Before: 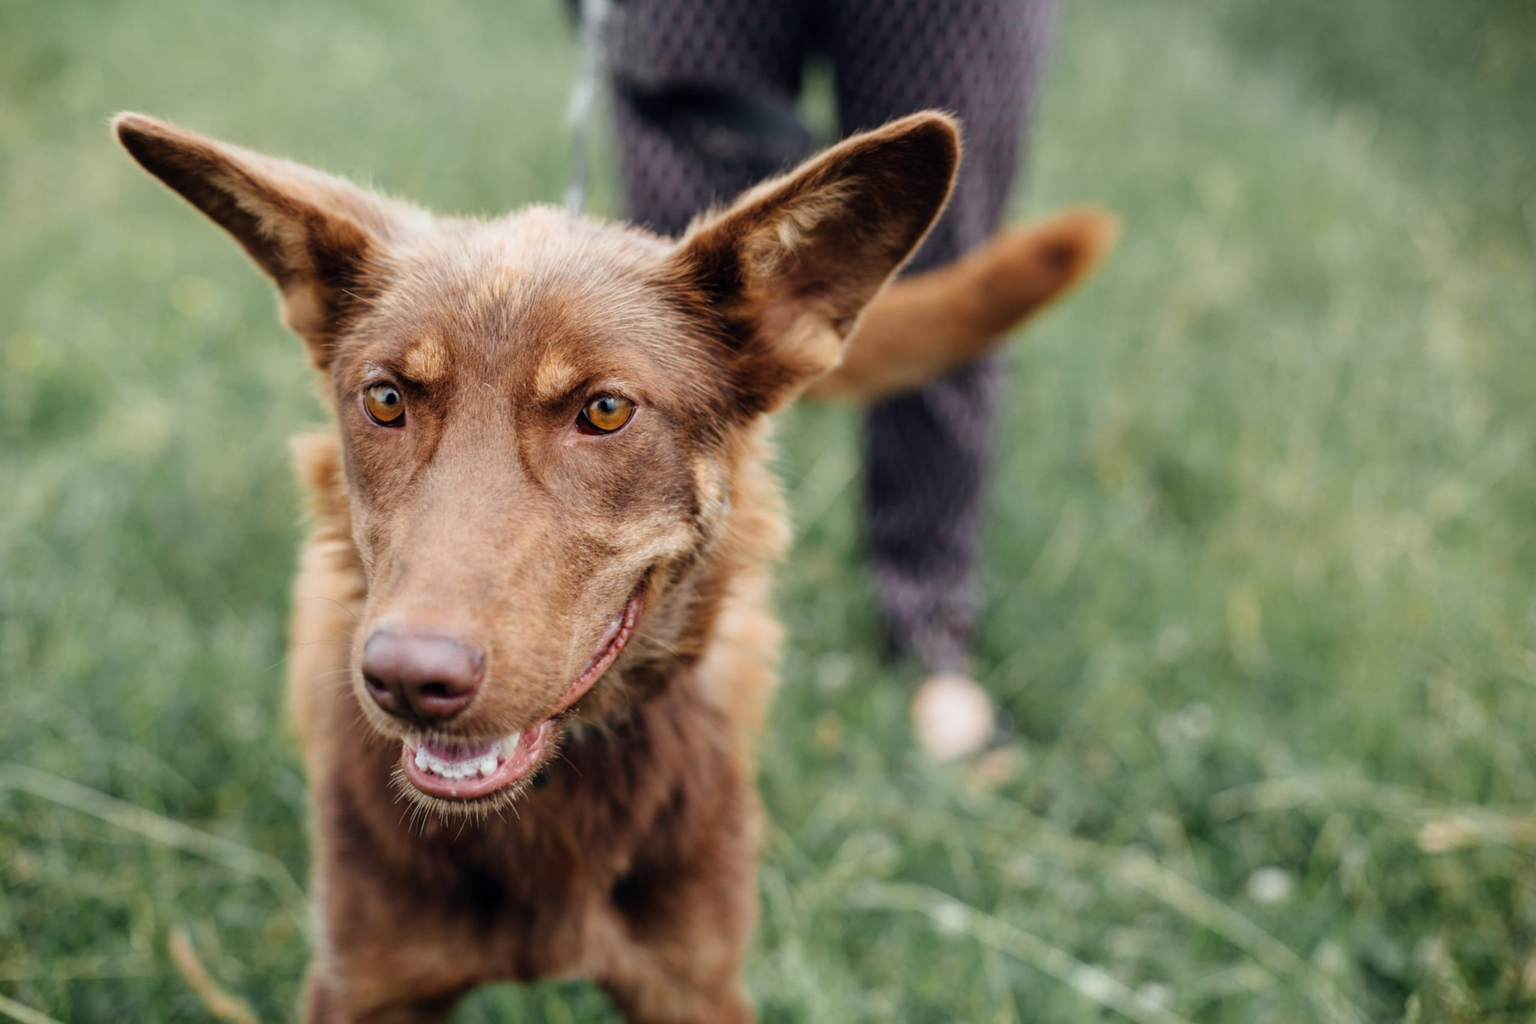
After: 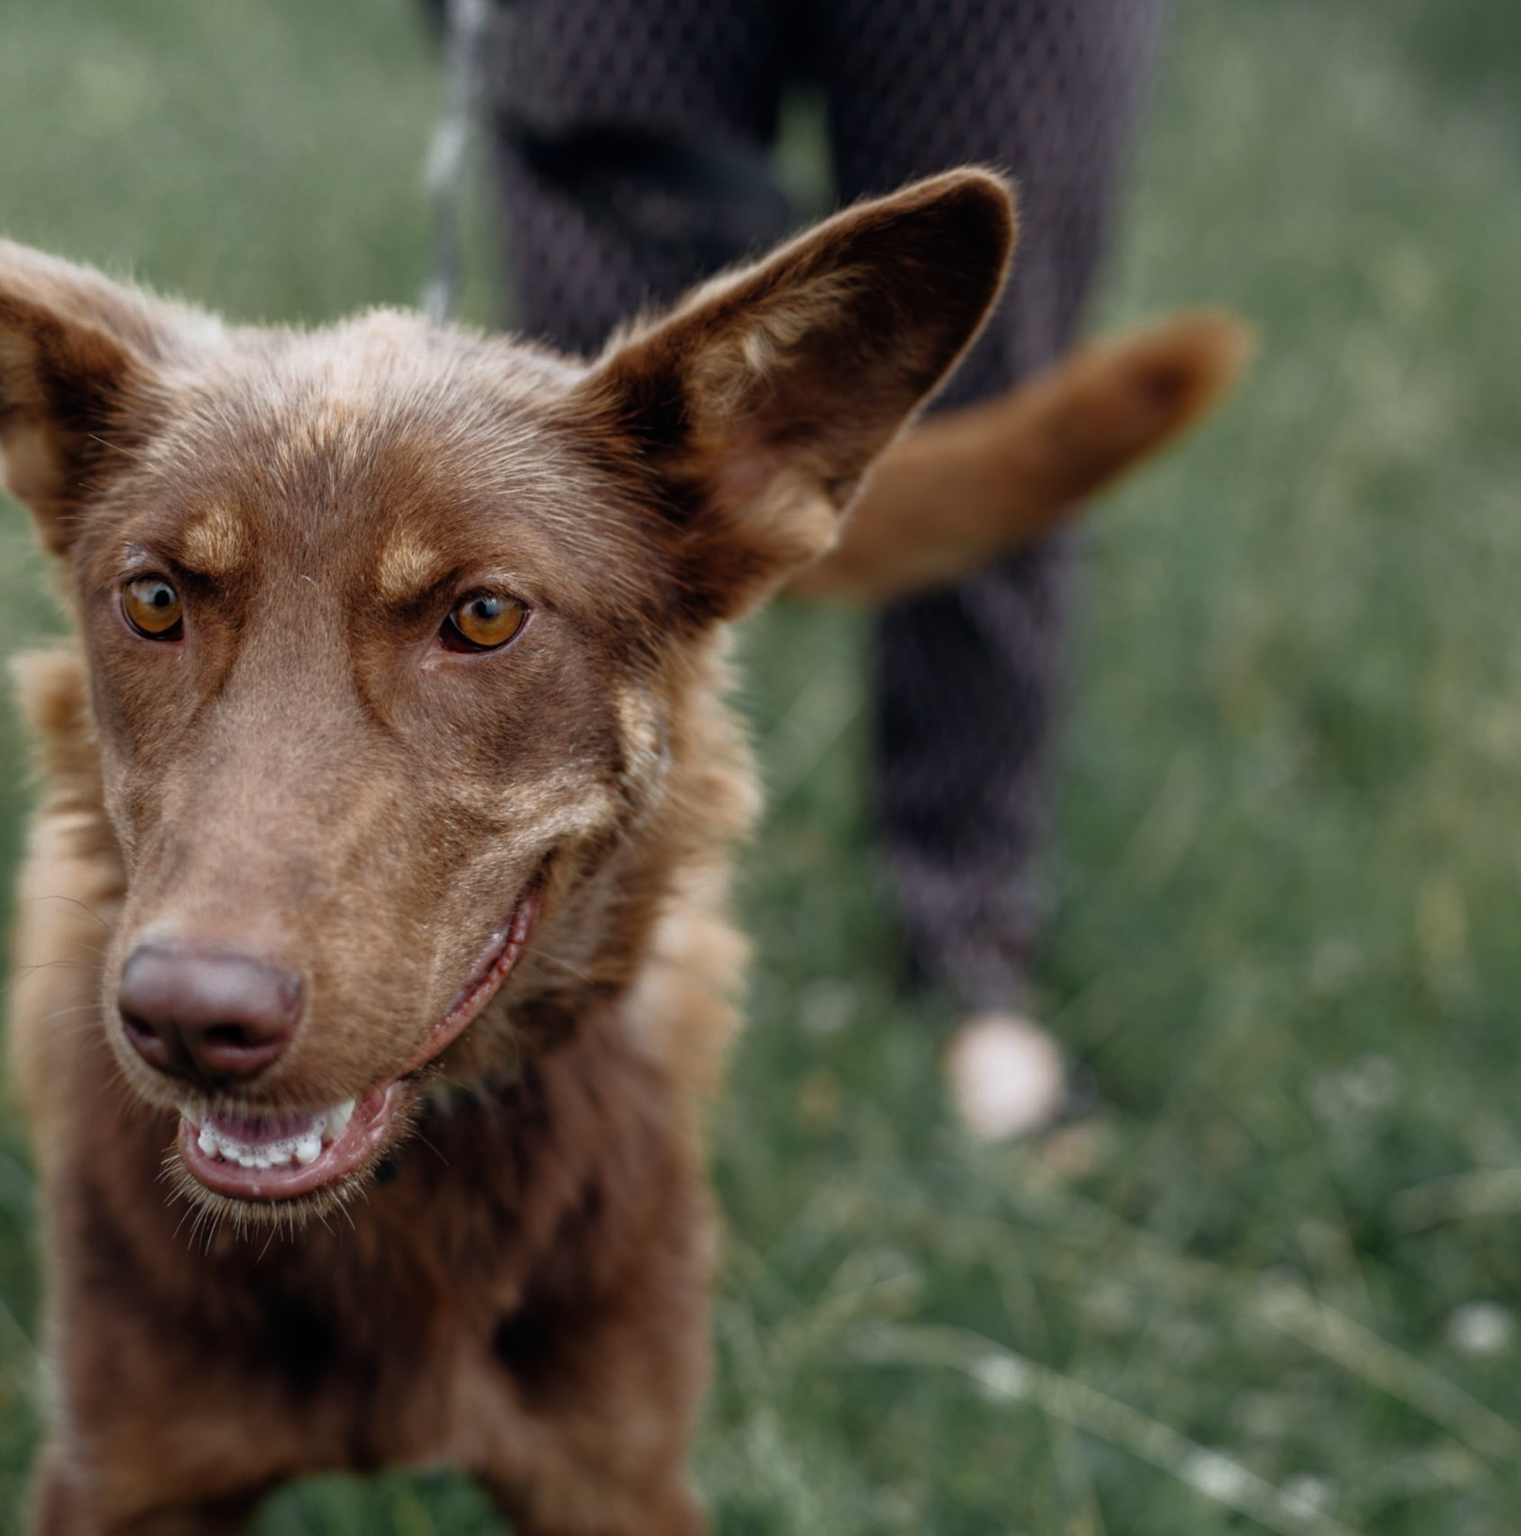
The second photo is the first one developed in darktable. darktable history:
rgb curve: curves: ch0 [(0, 0) (0.415, 0.237) (1, 1)]
crop and rotate: left 18.442%, right 15.508%
white balance: red 0.988, blue 1.017
